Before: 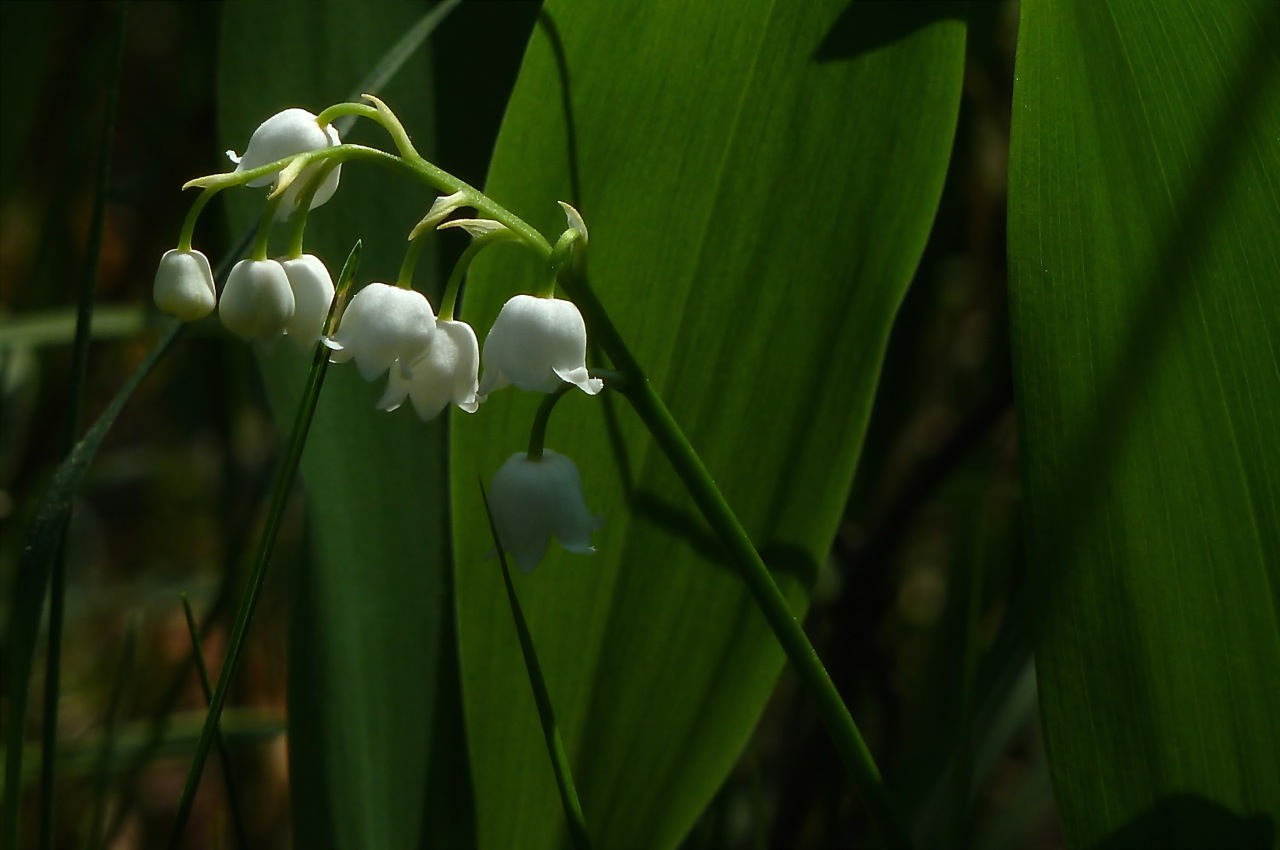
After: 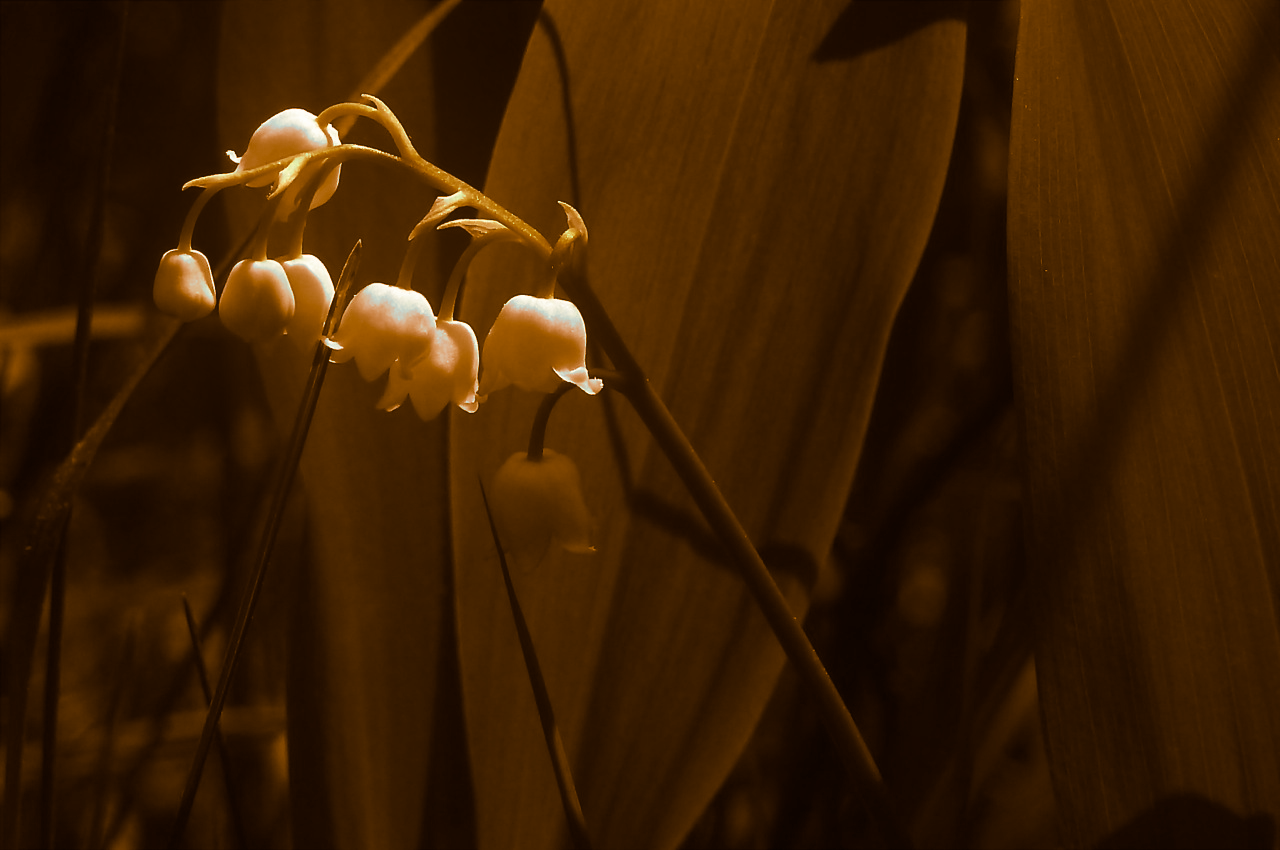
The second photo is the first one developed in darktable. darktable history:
local contrast: mode bilateral grid, contrast 100, coarseness 100, detail 91%, midtone range 0.2
bloom: on, module defaults
split-toning: shadows › hue 26°, shadows › saturation 0.92, highlights › hue 40°, highlights › saturation 0.92, balance -63, compress 0%
